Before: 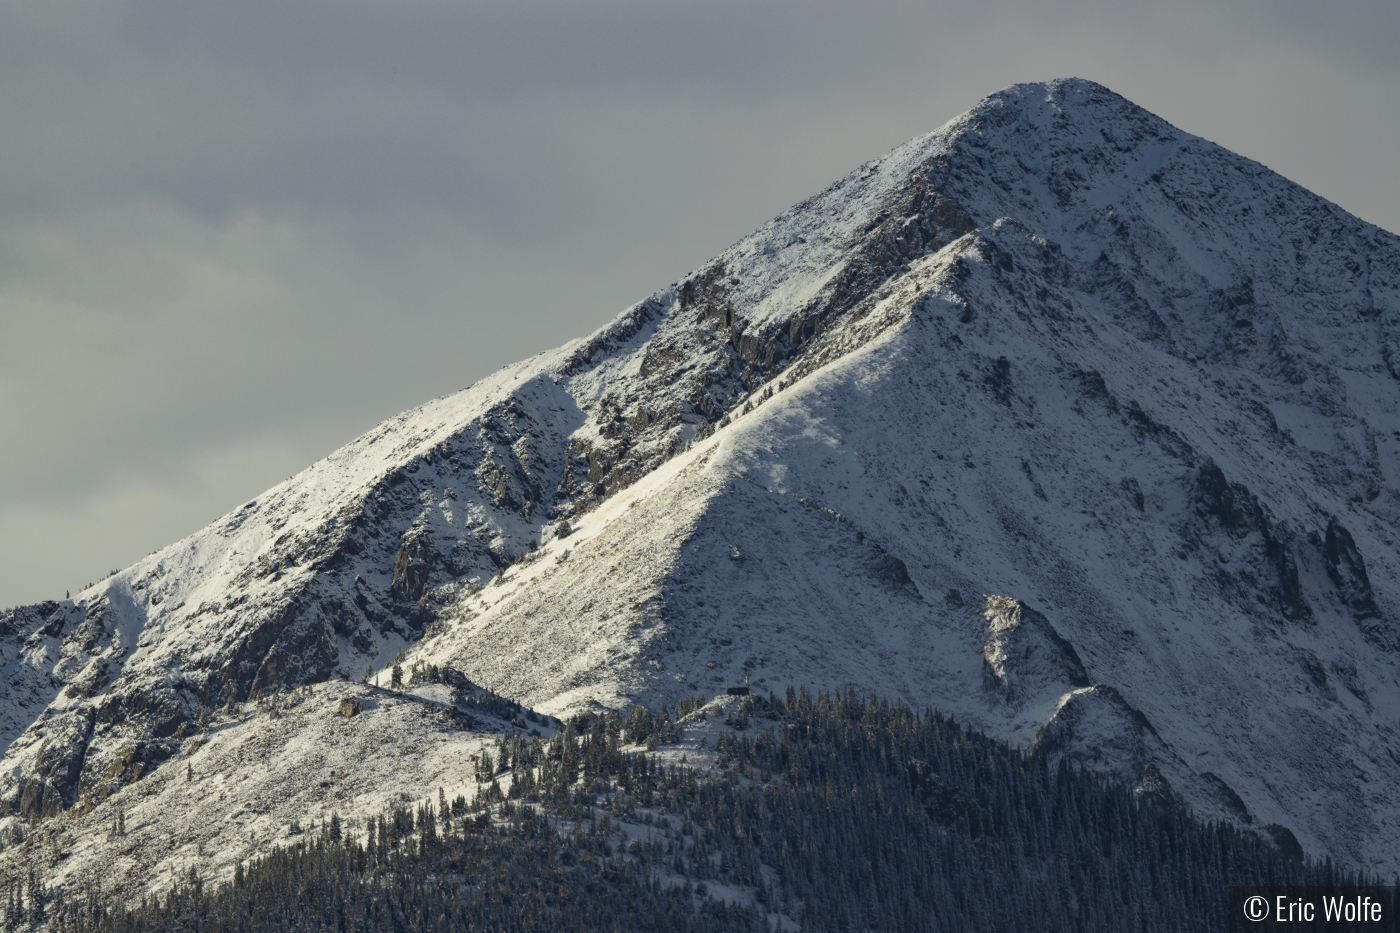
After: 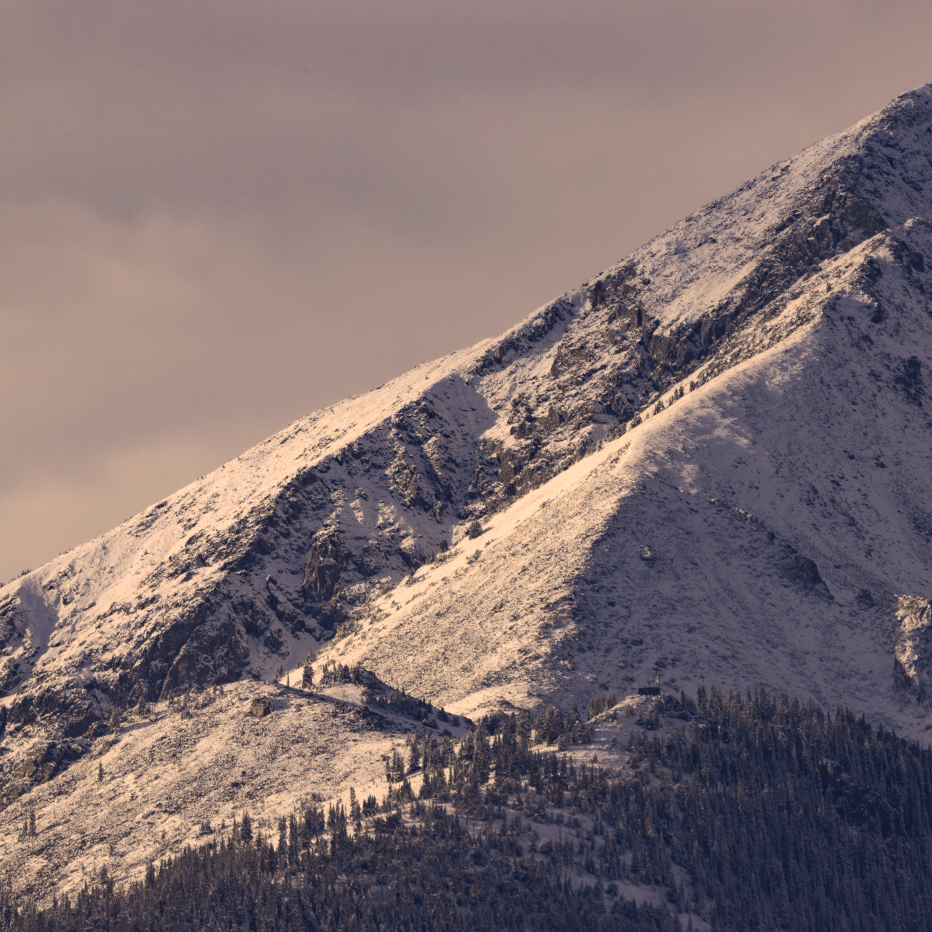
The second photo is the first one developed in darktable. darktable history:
crop and rotate: left 6.367%, right 27.046%
color correction: highlights a* 19.9, highlights b* 27.13, shadows a* 3.35, shadows b* -17.1, saturation 0.746
